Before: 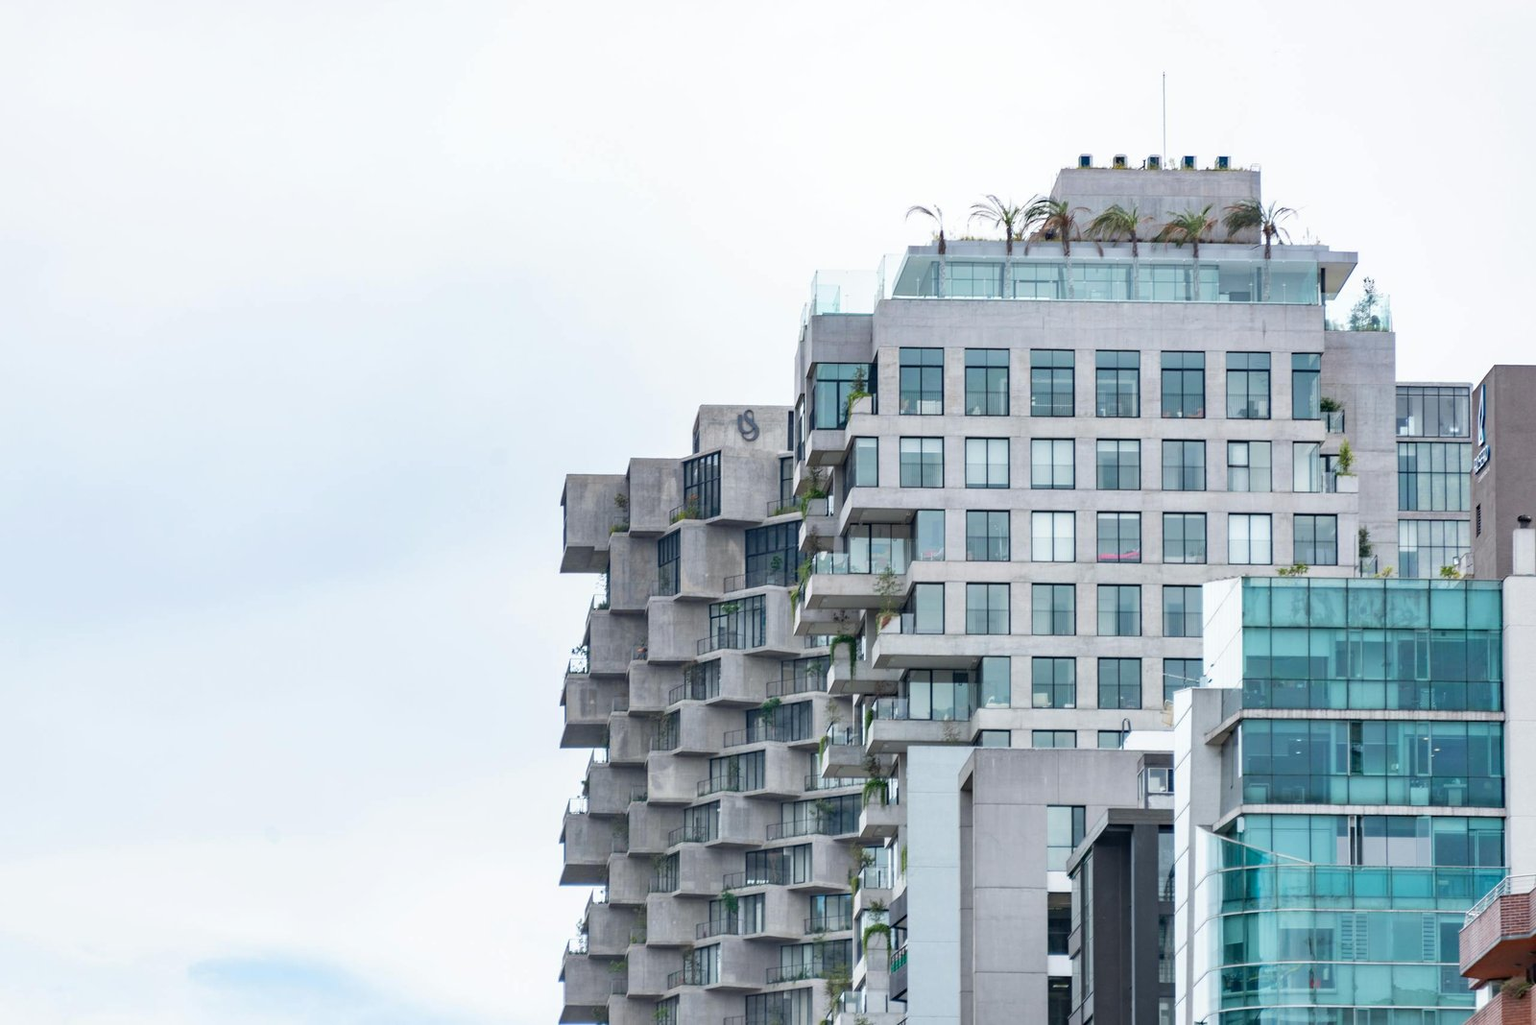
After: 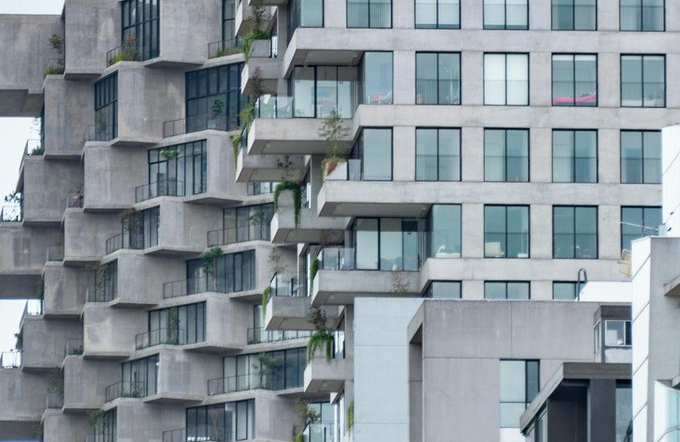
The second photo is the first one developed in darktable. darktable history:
crop: left 36.969%, top 44.952%, right 20.503%, bottom 13.617%
